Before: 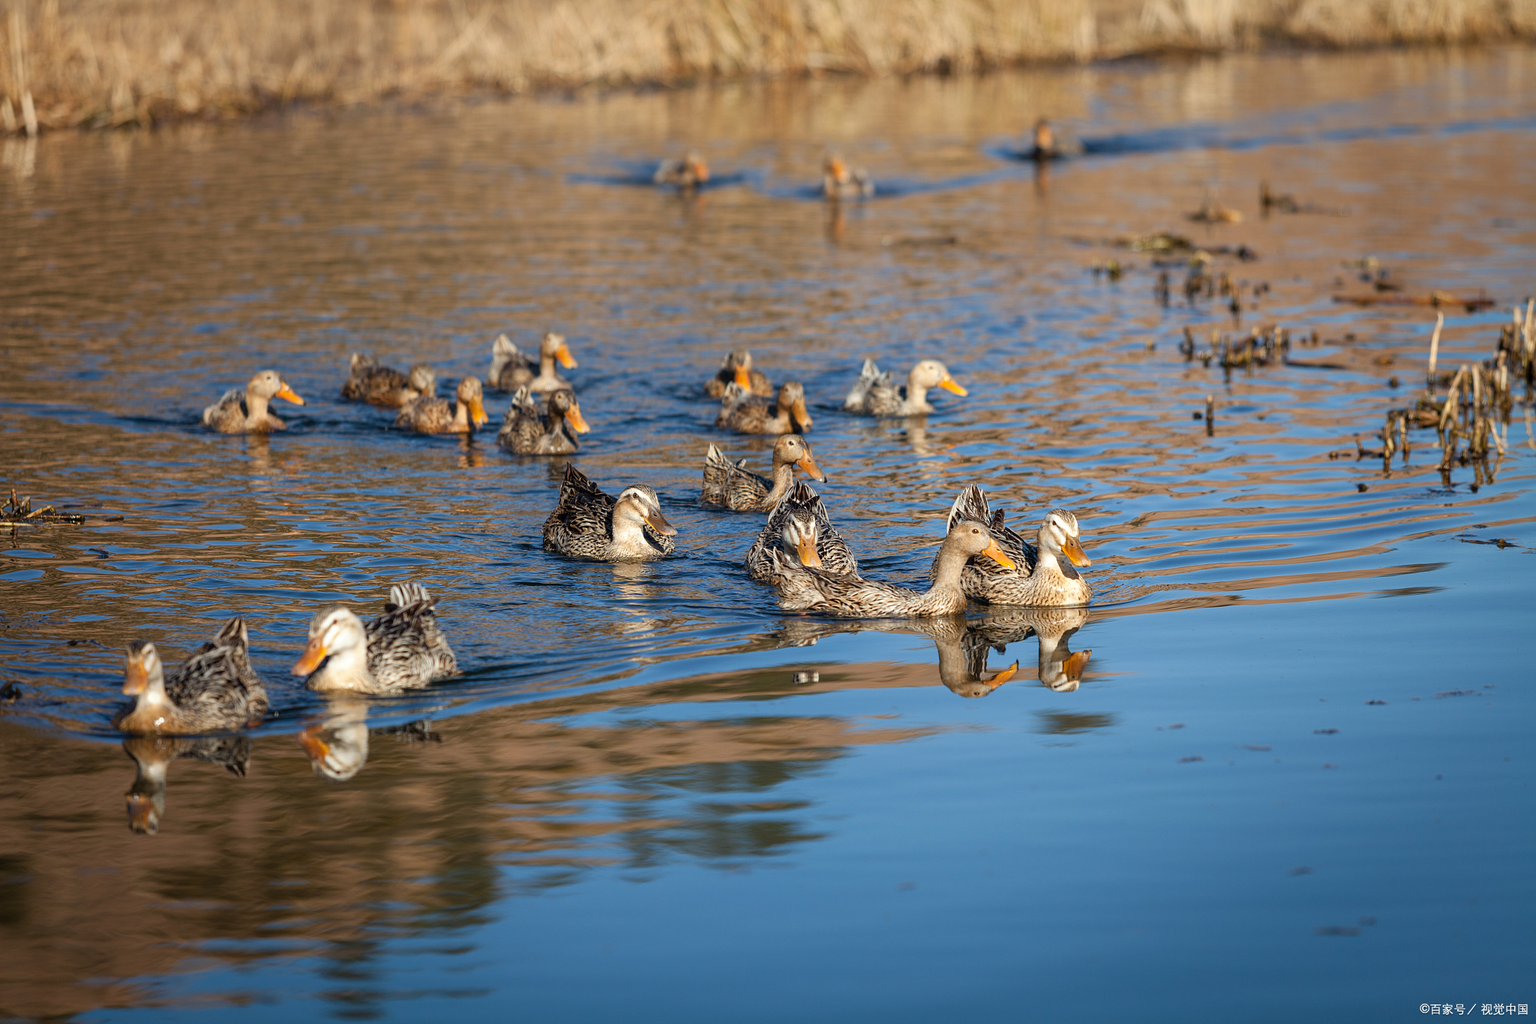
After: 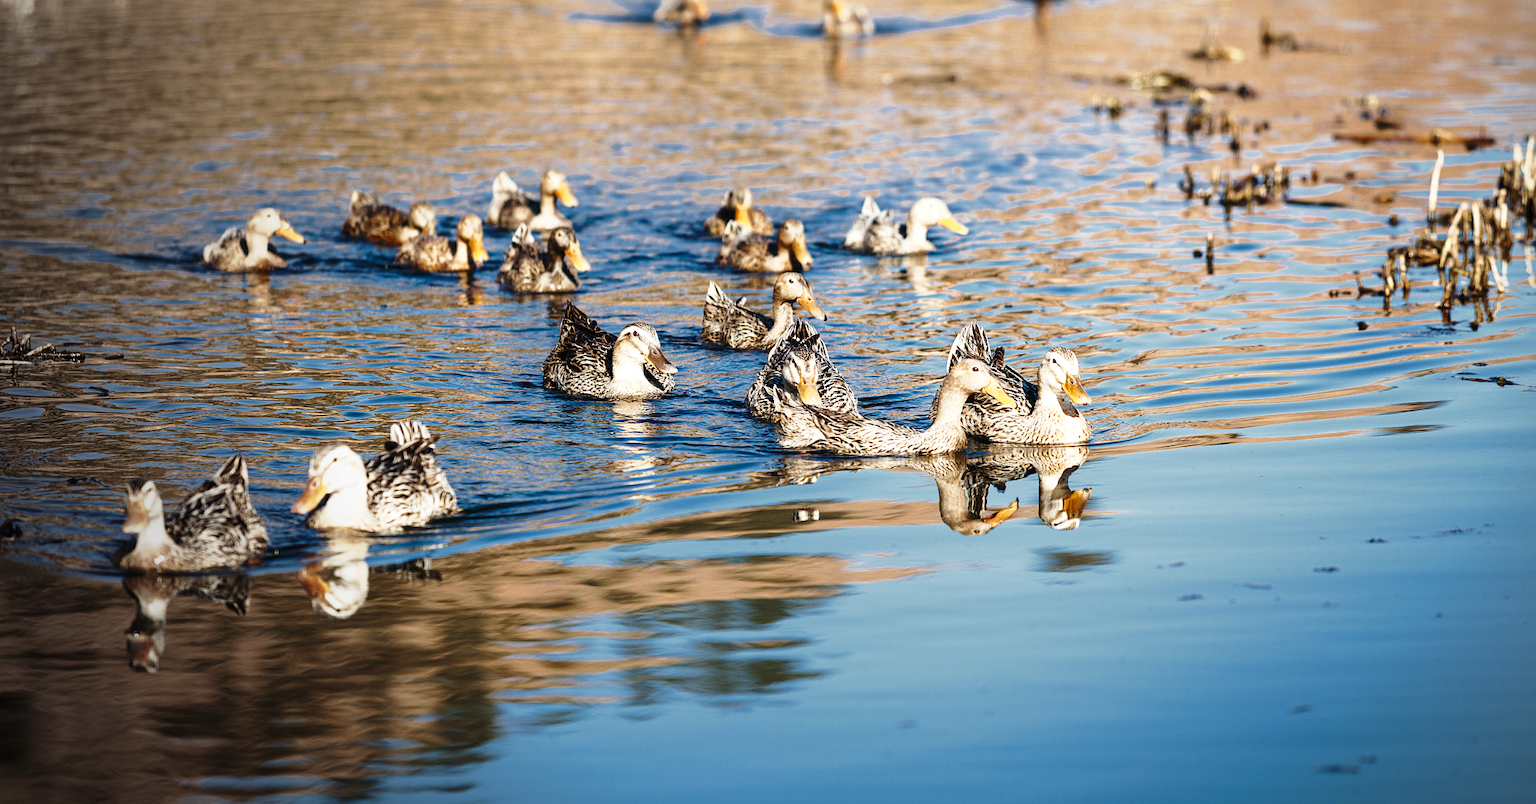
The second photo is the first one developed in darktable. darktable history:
tone equalizer: -8 EV -0.763 EV, -7 EV -0.682 EV, -6 EV -0.577 EV, -5 EV -0.382 EV, -3 EV 0.389 EV, -2 EV 0.6 EV, -1 EV 0.676 EV, +0 EV 0.744 EV, edges refinement/feathering 500, mask exposure compensation -1.57 EV, preserve details no
velvia: on, module defaults
contrast brightness saturation: contrast -0.016, brightness -0.006, saturation 0.043
vignetting: fall-off start 73.89%, center (0.218, -0.232), unbound false
crop and rotate: top 15.886%, bottom 5.508%
base curve: curves: ch0 [(0, 0) (0.028, 0.03) (0.121, 0.232) (0.46, 0.748) (0.859, 0.968) (1, 1)], preserve colors none
color zones: curves: ch0 [(0, 0.5) (0.125, 0.4) (0.25, 0.5) (0.375, 0.4) (0.5, 0.4) (0.625, 0.35) (0.75, 0.35) (0.875, 0.5)]; ch1 [(0, 0.35) (0.125, 0.45) (0.25, 0.35) (0.375, 0.35) (0.5, 0.35) (0.625, 0.35) (0.75, 0.45) (0.875, 0.35)]; ch2 [(0, 0.6) (0.125, 0.5) (0.25, 0.5) (0.375, 0.6) (0.5, 0.6) (0.625, 0.5) (0.75, 0.5) (0.875, 0.5)]
